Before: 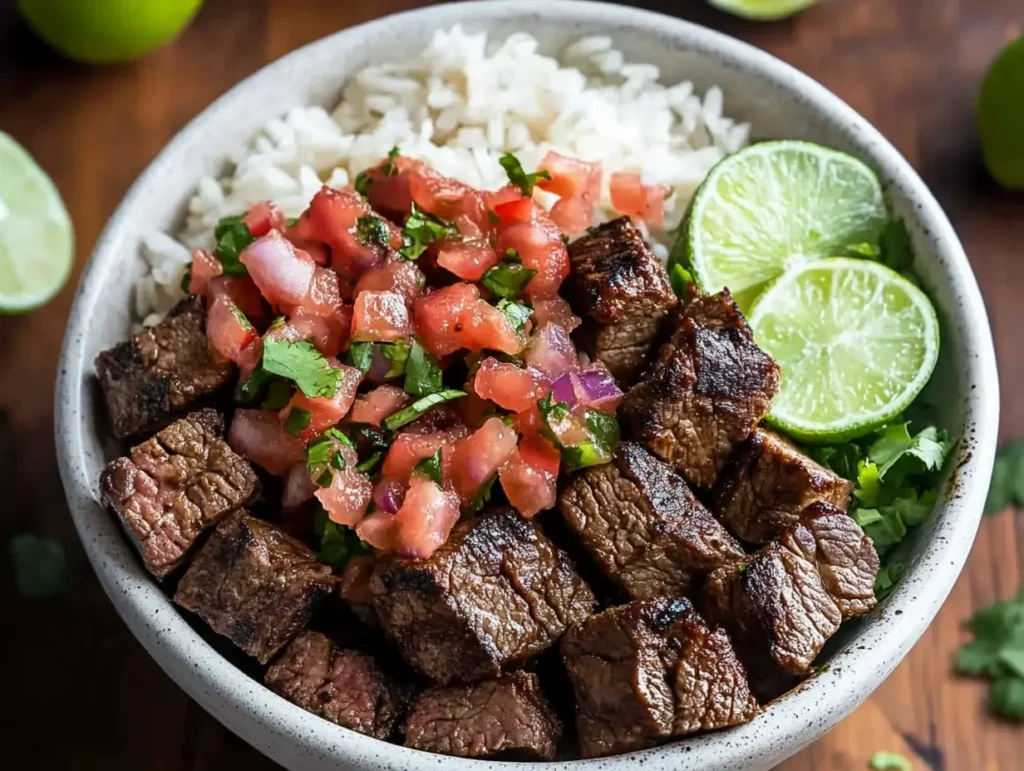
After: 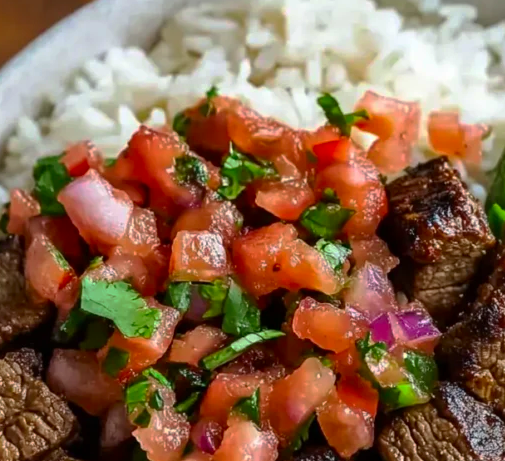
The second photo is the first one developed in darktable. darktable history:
crop: left 17.862%, top 7.866%, right 32.732%, bottom 32.303%
tone curve: curves: ch0 [(0, 0) (0.568, 0.517) (0.8, 0.717) (1, 1)], preserve colors none
color zones: curves: ch1 [(0.113, 0.438) (0.75, 0.5)]; ch2 [(0.12, 0.526) (0.75, 0.5)]
contrast brightness saturation: saturation 0.518
